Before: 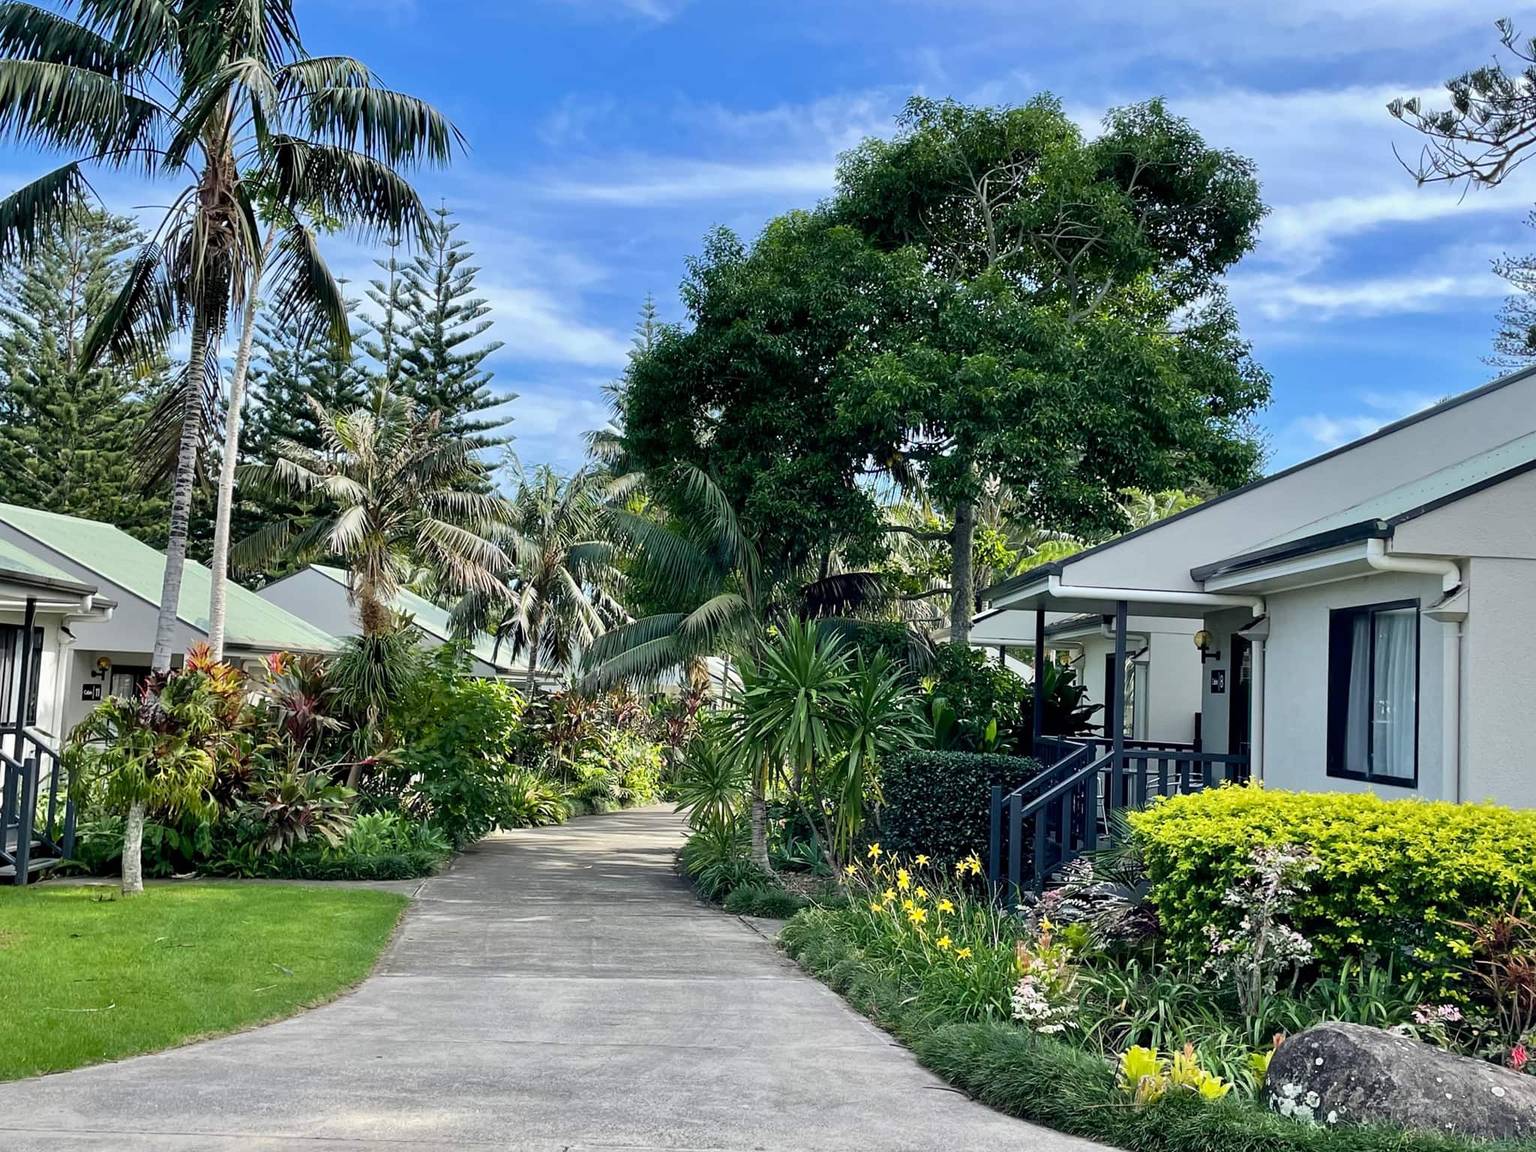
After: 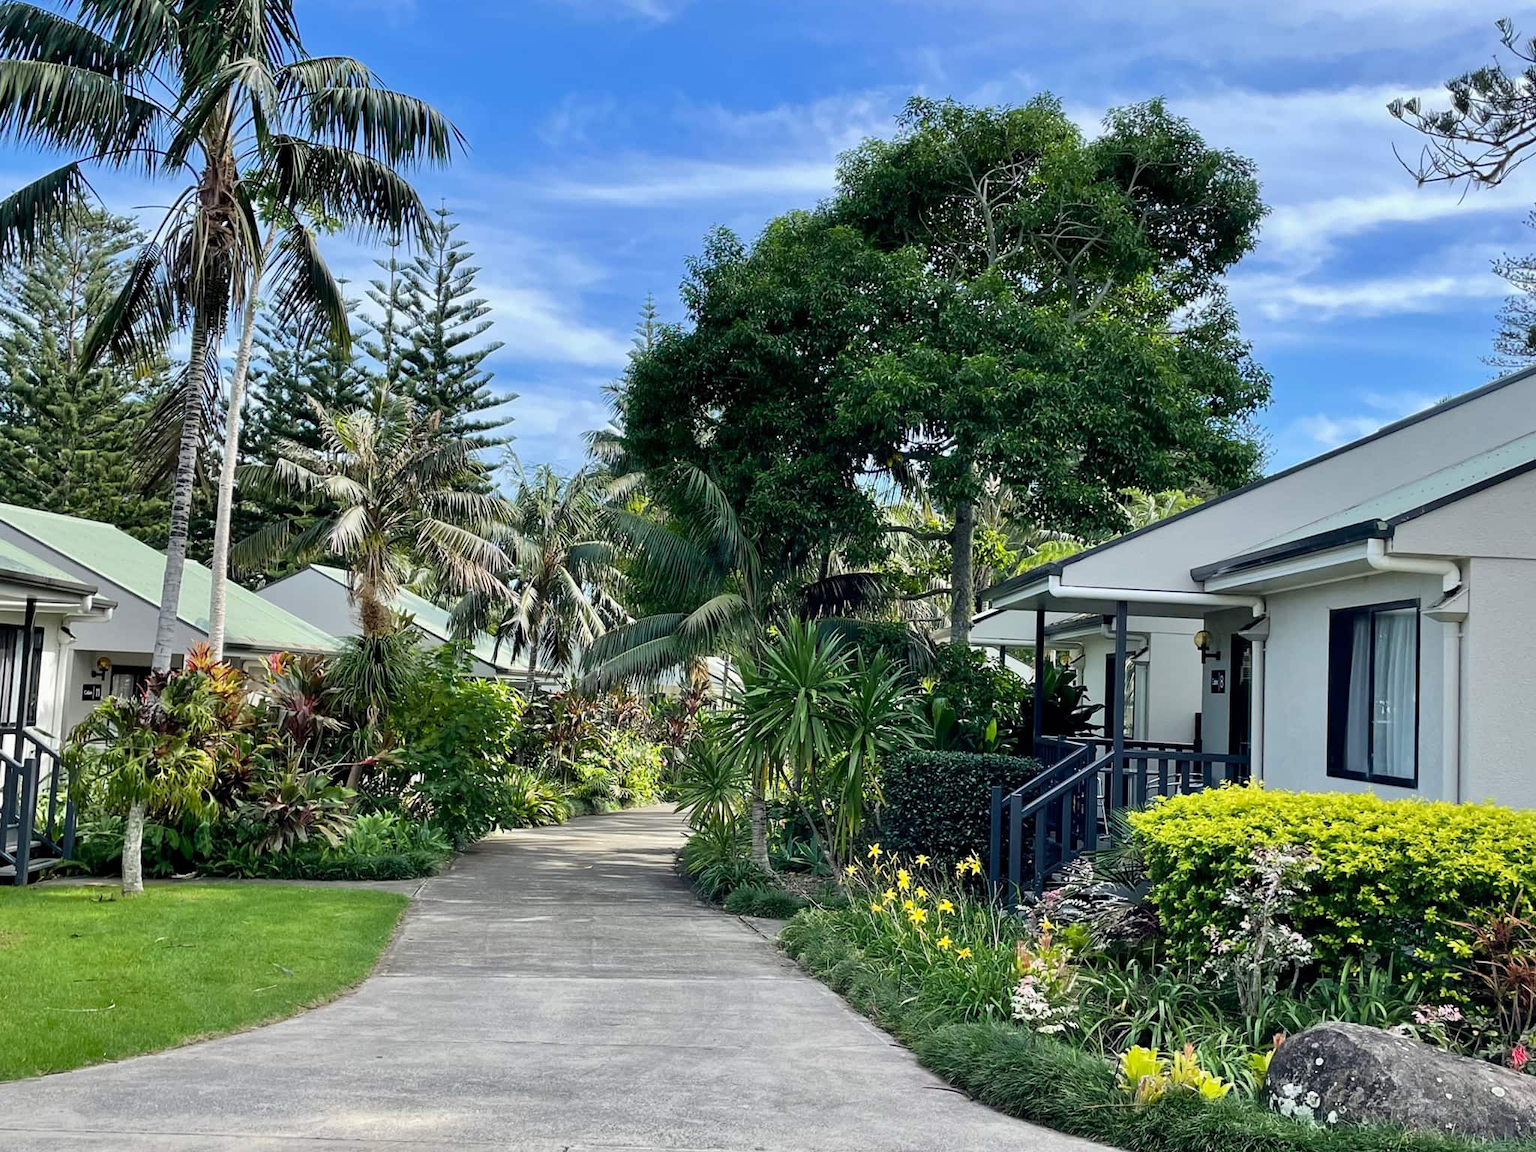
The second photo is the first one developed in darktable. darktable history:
levels: mode automatic, black 0.094%, levels [0.116, 0.574, 1]
